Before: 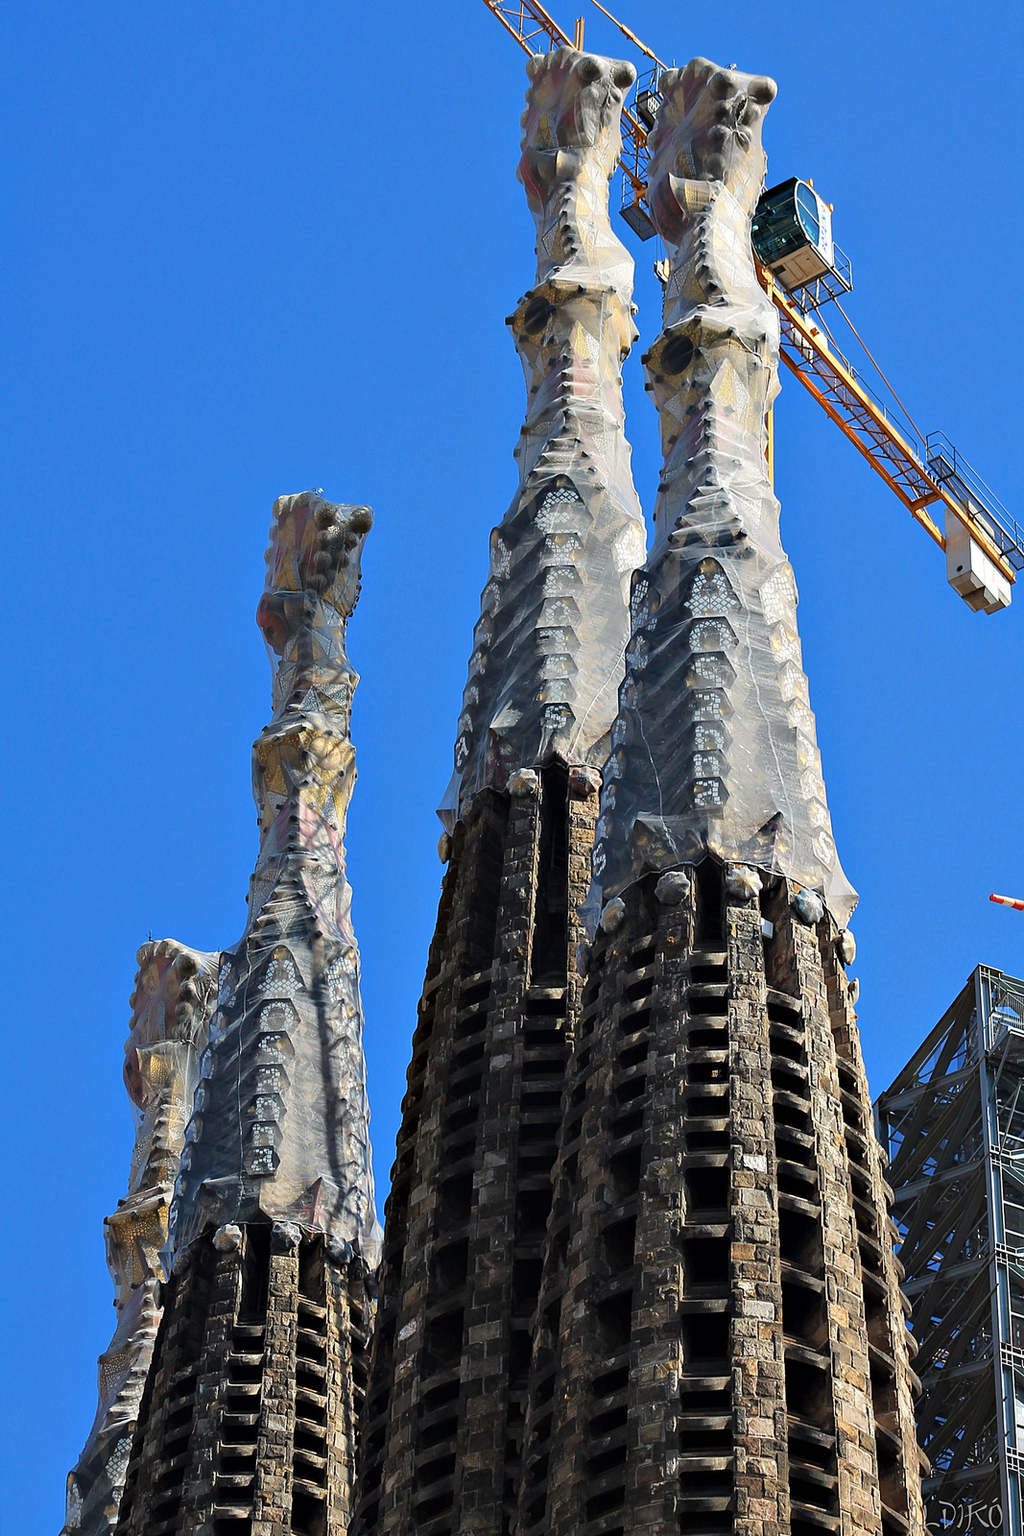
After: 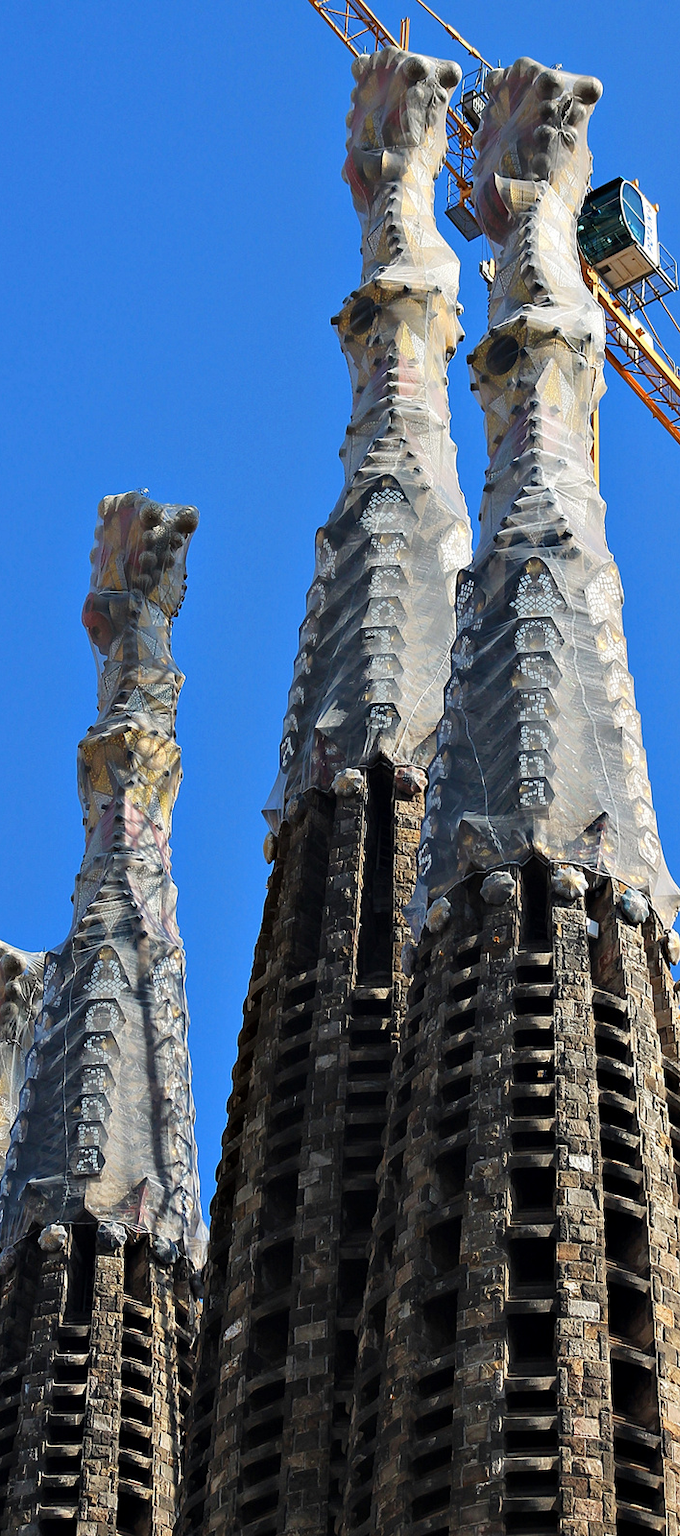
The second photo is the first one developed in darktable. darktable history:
crop: left 17.106%, right 16.358%
